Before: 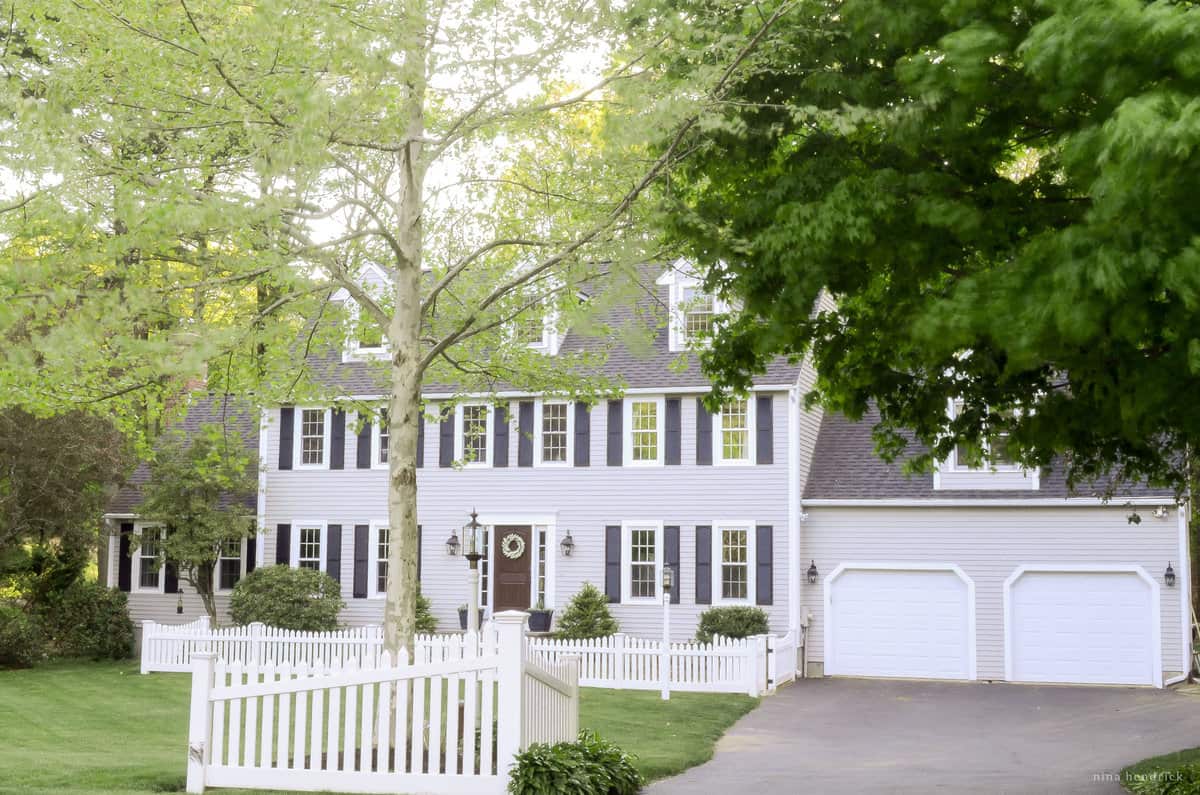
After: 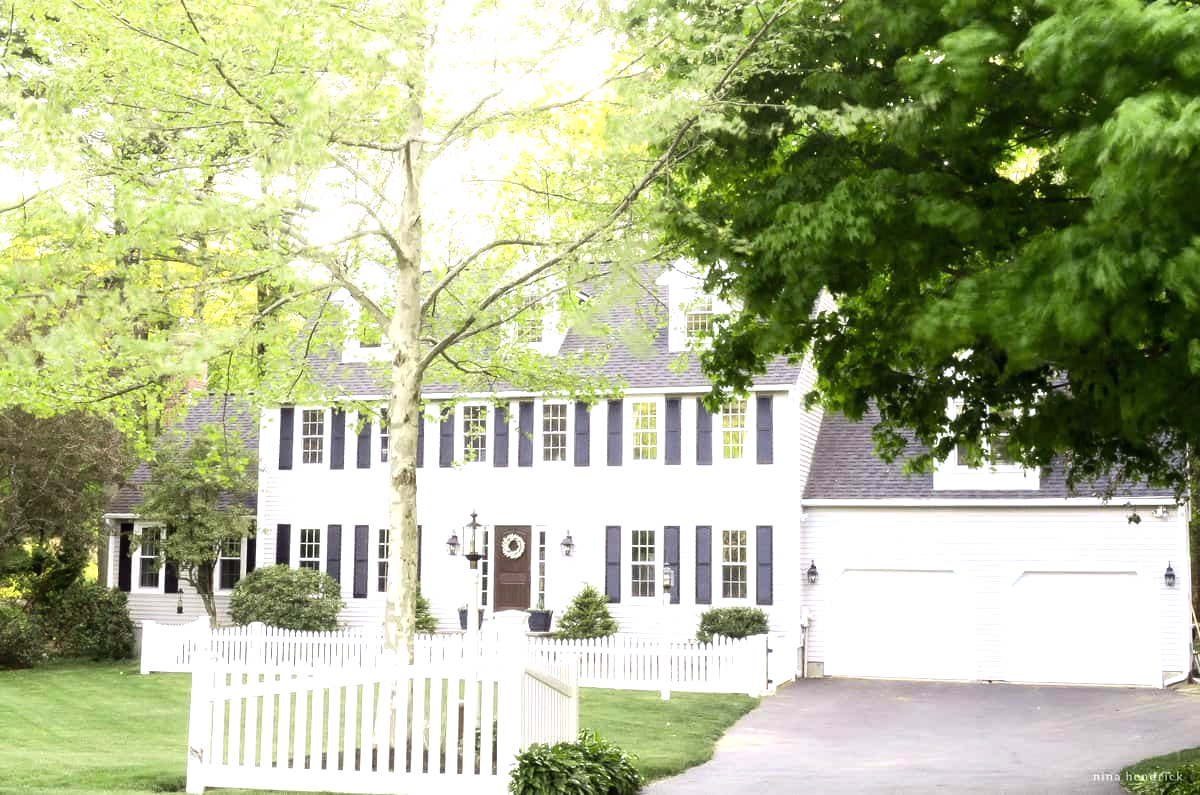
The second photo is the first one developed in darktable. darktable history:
exposure: black level correction 0, exposure 0.5 EV, compensate exposure bias true, compensate highlight preservation false
tone equalizer: -8 EV -0.417 EV, -7 EV -0.389 EV, -6 EV -0.333 EV, -5 EV -0.222 EV, -3 EV 0.222 EV, -2 EV 0.333 EV, -1 EV 0.389 EV, +0 EV 0.417 EV, edges refinement/feathering 500, mask exposure compensation -1.57 EV, preserve details no
